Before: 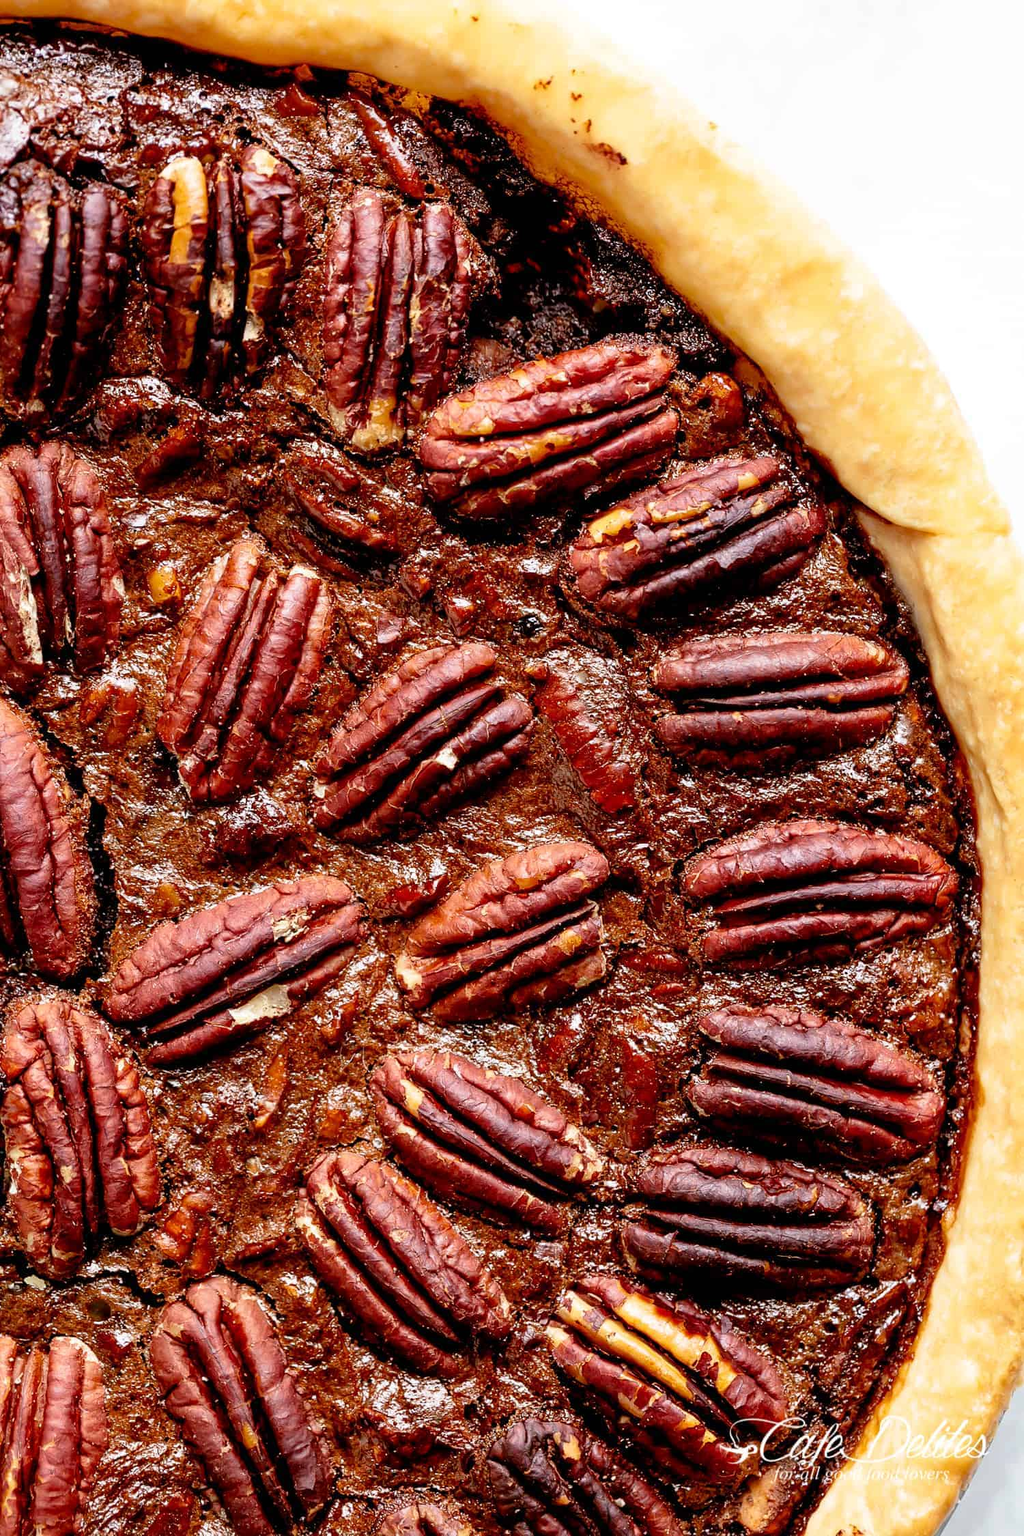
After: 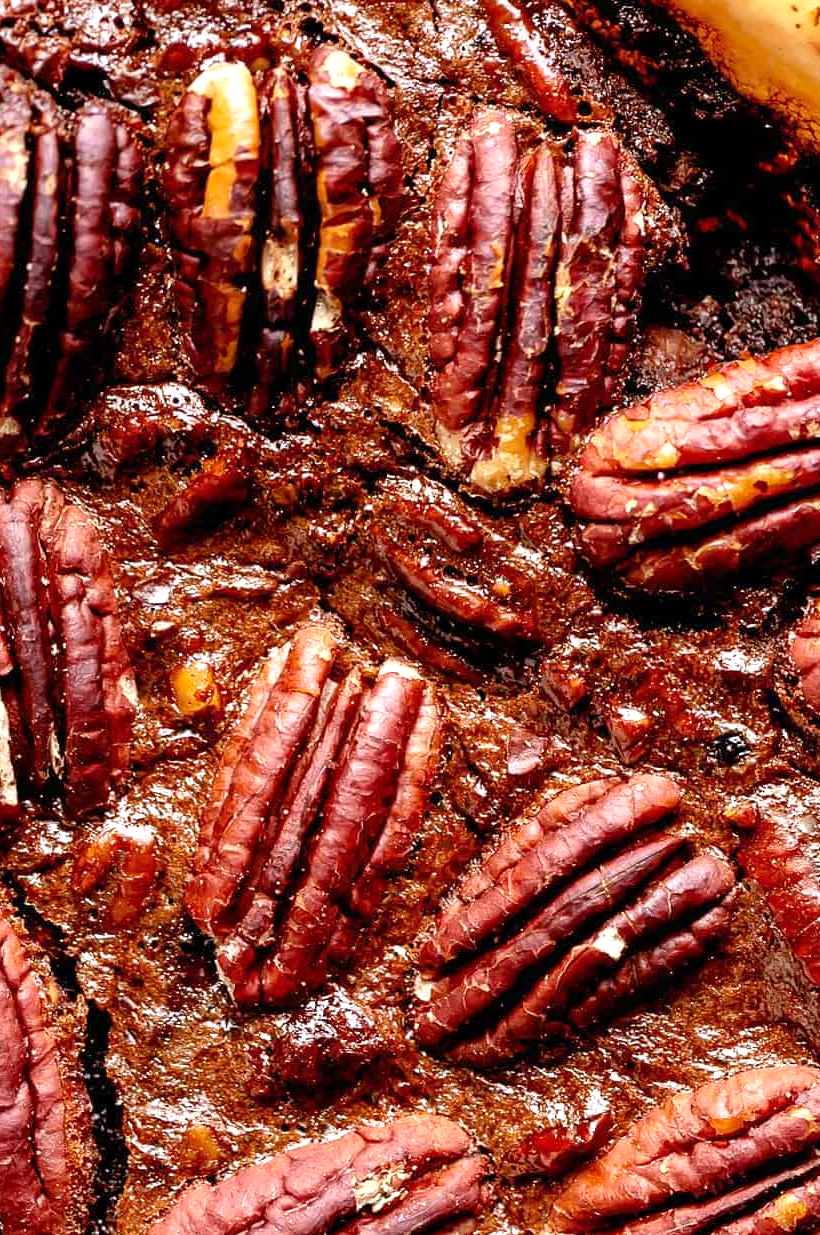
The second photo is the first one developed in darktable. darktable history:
exposure: exposure 0.376 EV, compensate highlight preservation false
crop and rotate: left 3.047%, top 7.509%, right 42.236%, bottom 37.598%
